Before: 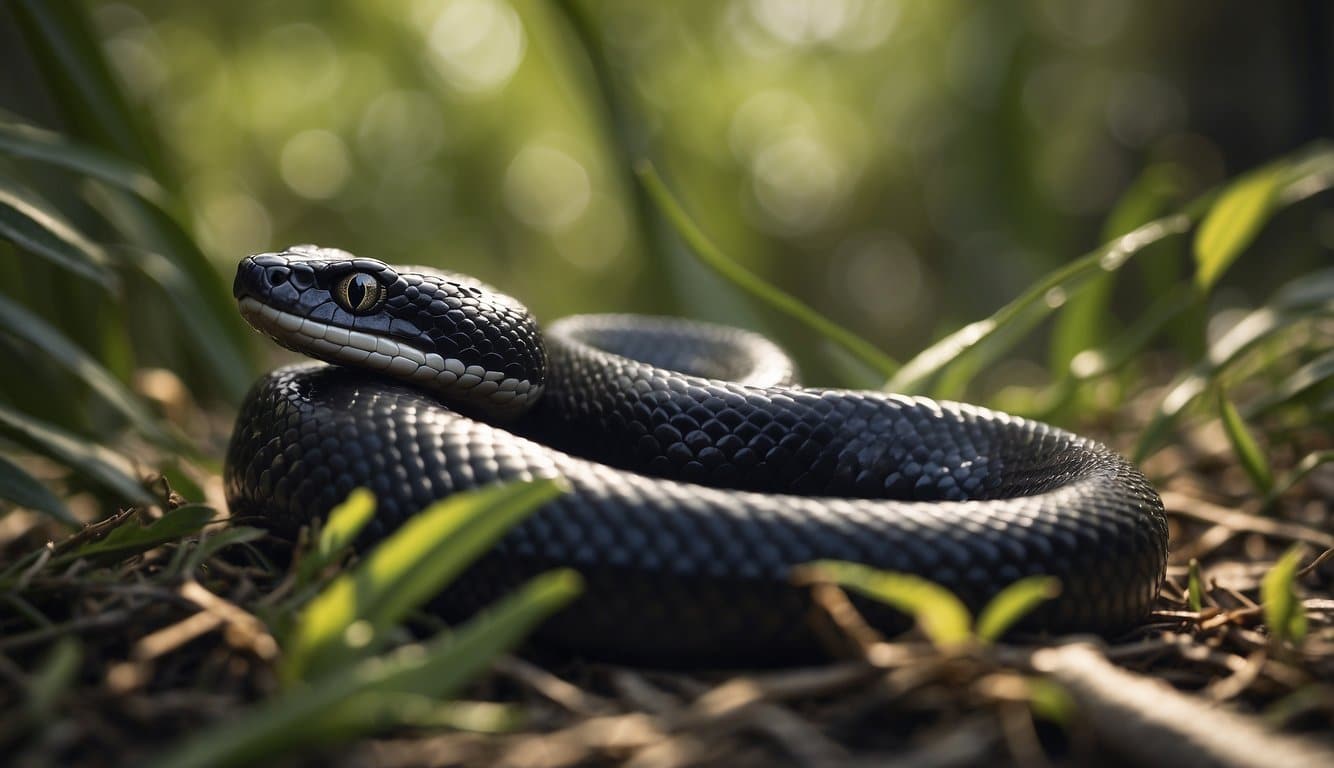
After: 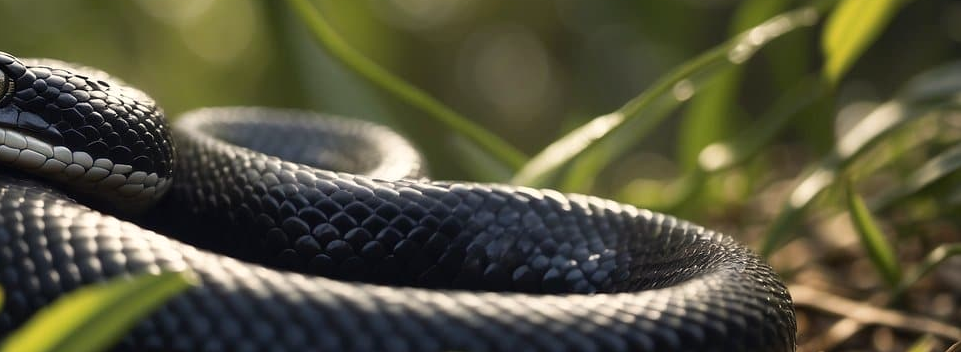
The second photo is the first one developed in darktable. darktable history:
crop and rotate: left 27.938%, top 27.046%, bottom 27.046%
white balance: red 1.009, blue 0.985
color correction: highlights b* 3
